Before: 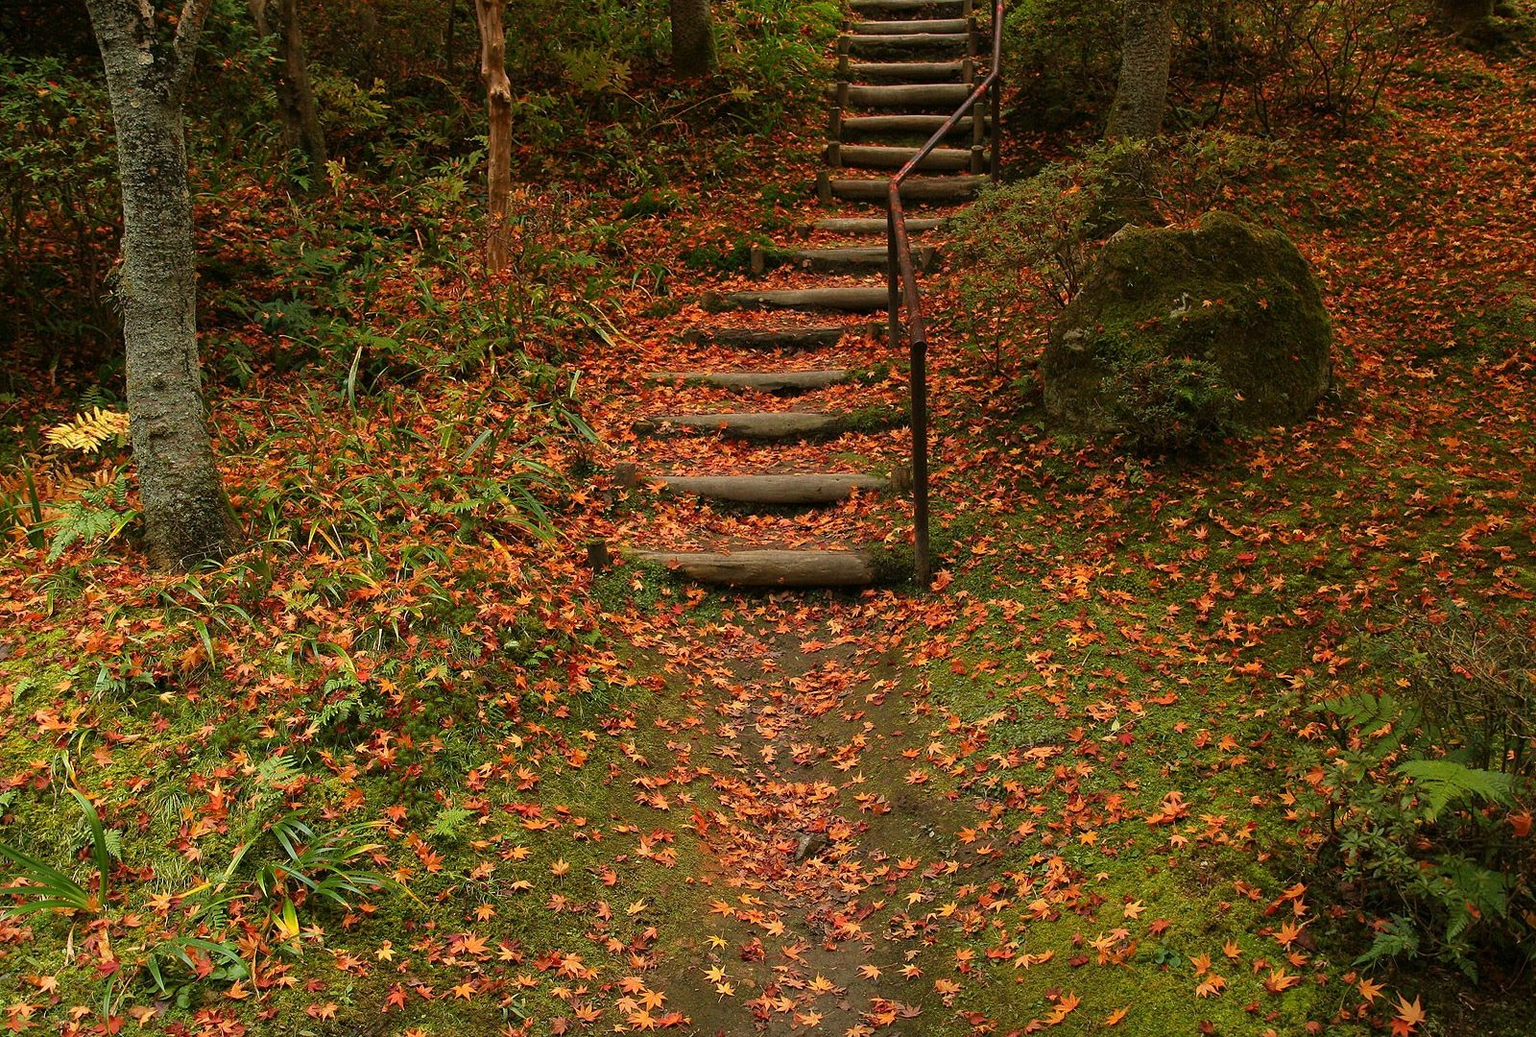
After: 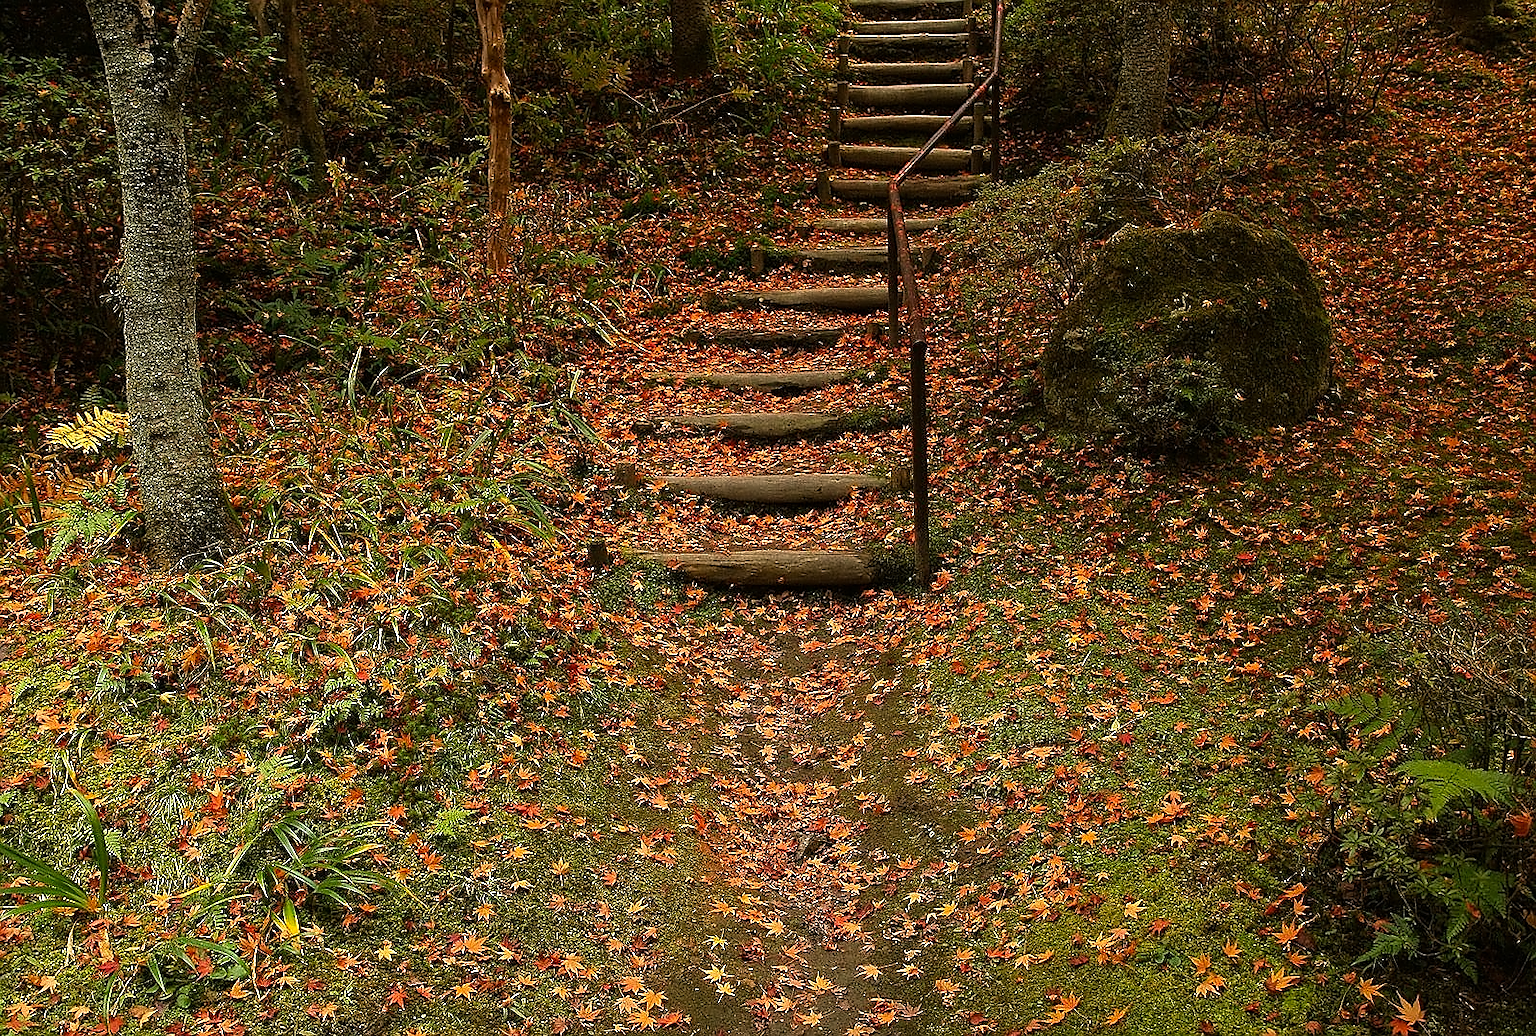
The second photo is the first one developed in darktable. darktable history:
contrast equalizer: y [[0.5, 0.5, 0.504, 0.532, 0.666, 0.721], [0.5 ×6], [0.425, 0.35, 0.243, 0.123, 0.028, 0], [0, 0, 0.017, 0.065, 0.031, 0.003], [0, 0, 0.004, 0.062, 0.135, 0.065]]
color balance: gamma [0.9, 1, 1, 1], gain [1.05, 1, 1, 1]
color contrast: blue-yellow contrast 1.1
sharpen: radius 1, amount 0.6 | blend: blend mode normal, opacity 50%; mask: uniform (no mask)
